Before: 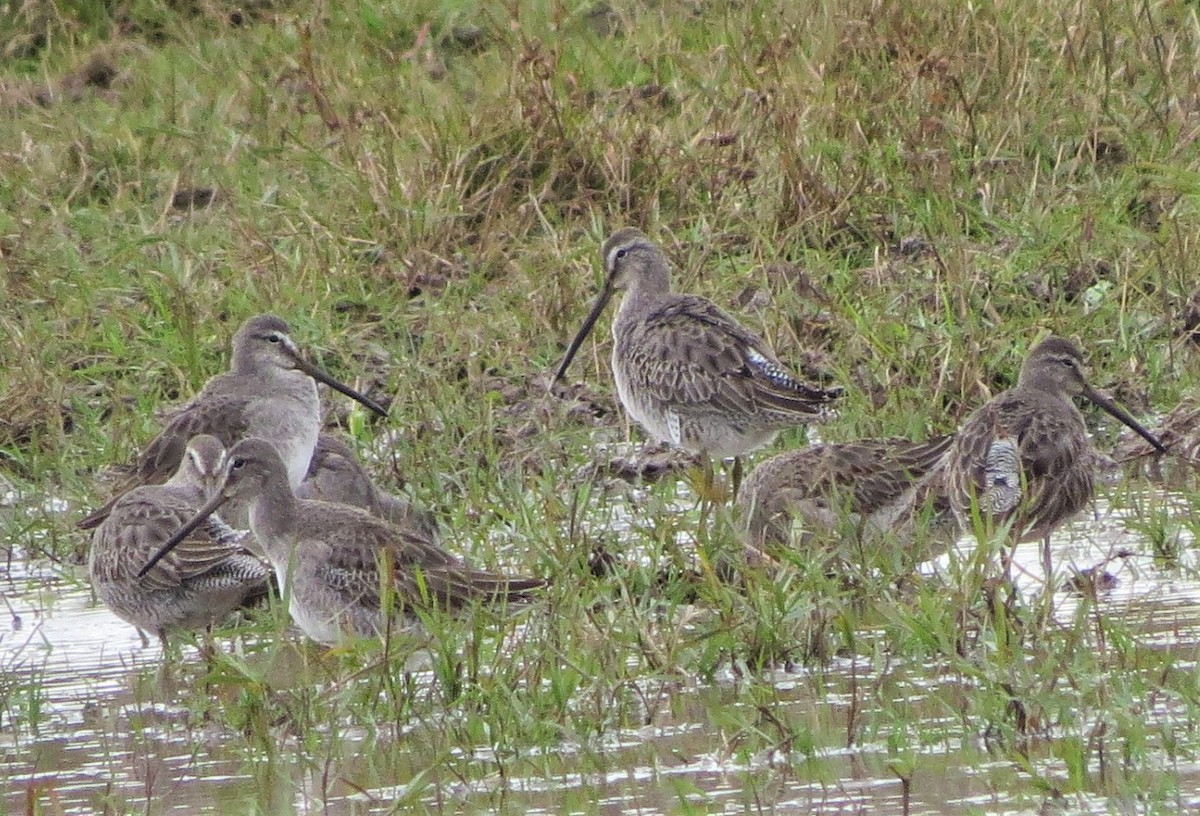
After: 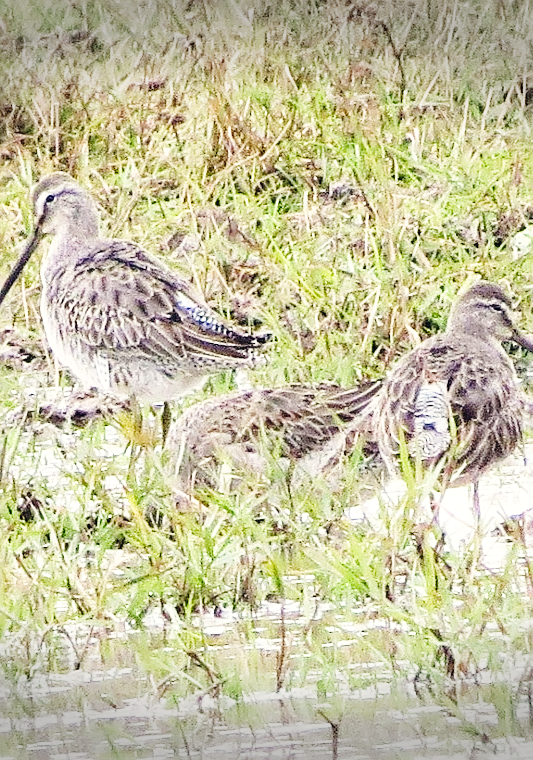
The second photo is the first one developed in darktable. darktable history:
crop: left 47.618%, top 6.806%, right 7.931%
color correction: highlights a* 0.341, highlights b* 2.69, shadows a* -1.43, shadows b* -4.43
vignetting: fall-off start 99.59%, width/height ratio 1.32, dithering 8-bit output
base curve: curves: ch0 [(0, 0) (0, 0) (0.002, 0.001) (0.008, 0.003) (0.019, 0.011) (0.037, 0.037) (0.064, 0.11) (0.102, 0.232) (0.152, 0.379) (0.216, 0.524) (0.296, 0.665) (0.394, 0.789) (0.512, 0.881) (0.651, 0.945) (0.813, 0.986) (1, 1)], preserve colors none
sharpen: on, module defaults
exposure: black level correction 0, exposure 0.499 EV, compensate highlight preservation false
